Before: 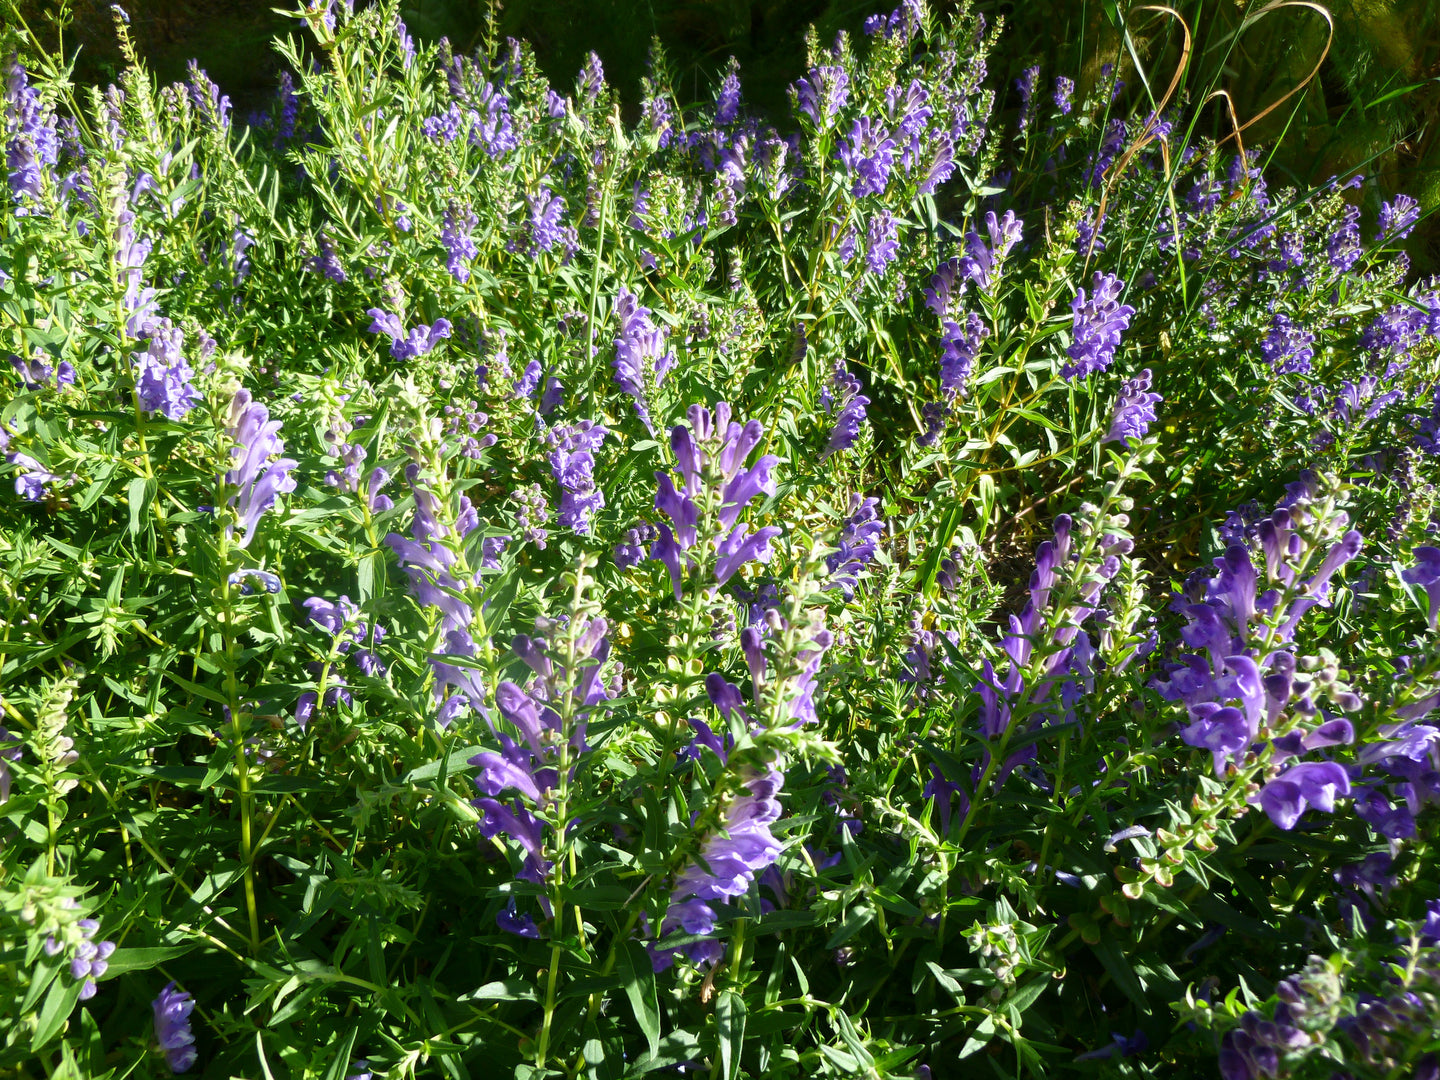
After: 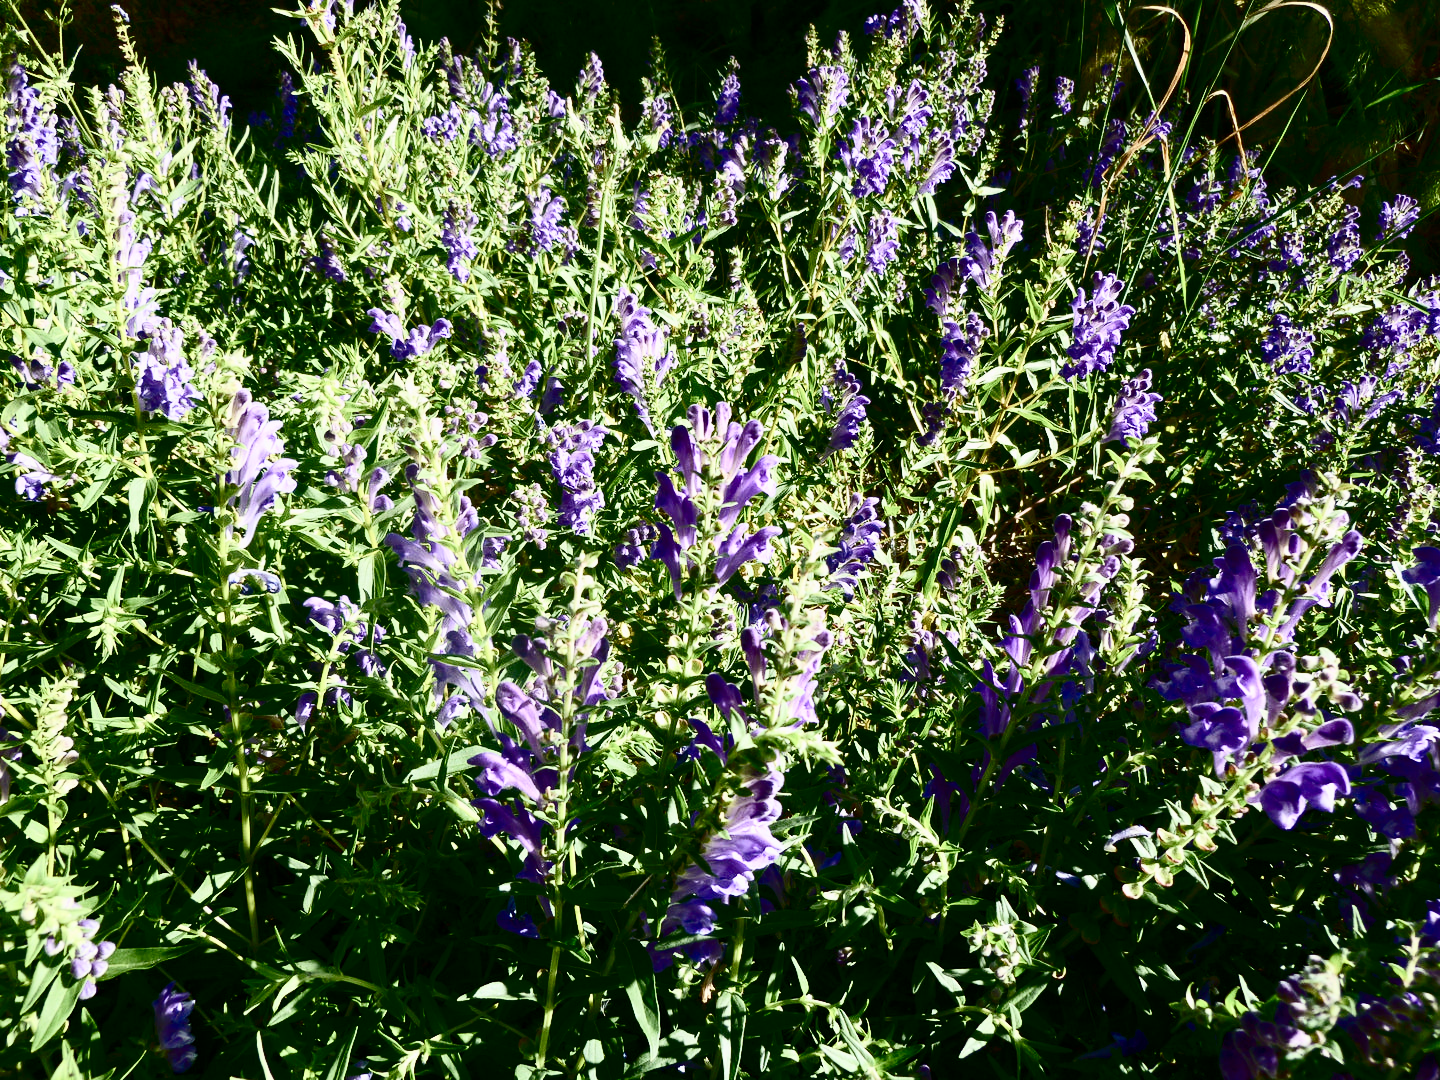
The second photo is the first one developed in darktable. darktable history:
haze removal: compatibility mode true, adaptive false
contrast brightness saturation: contrast 0.5, saturation -0.1
color balance rgb: shadows lift › chroma 1%, shadows lift › hue 113°, highlights gain › chroma 0.2%, highlights gain › hue 333°, perceptual saturation grading › global saturation 20%, perceptual saturation grading › highlights -50%, perceptual saturation grading › shadows 25%, contrast -10%
